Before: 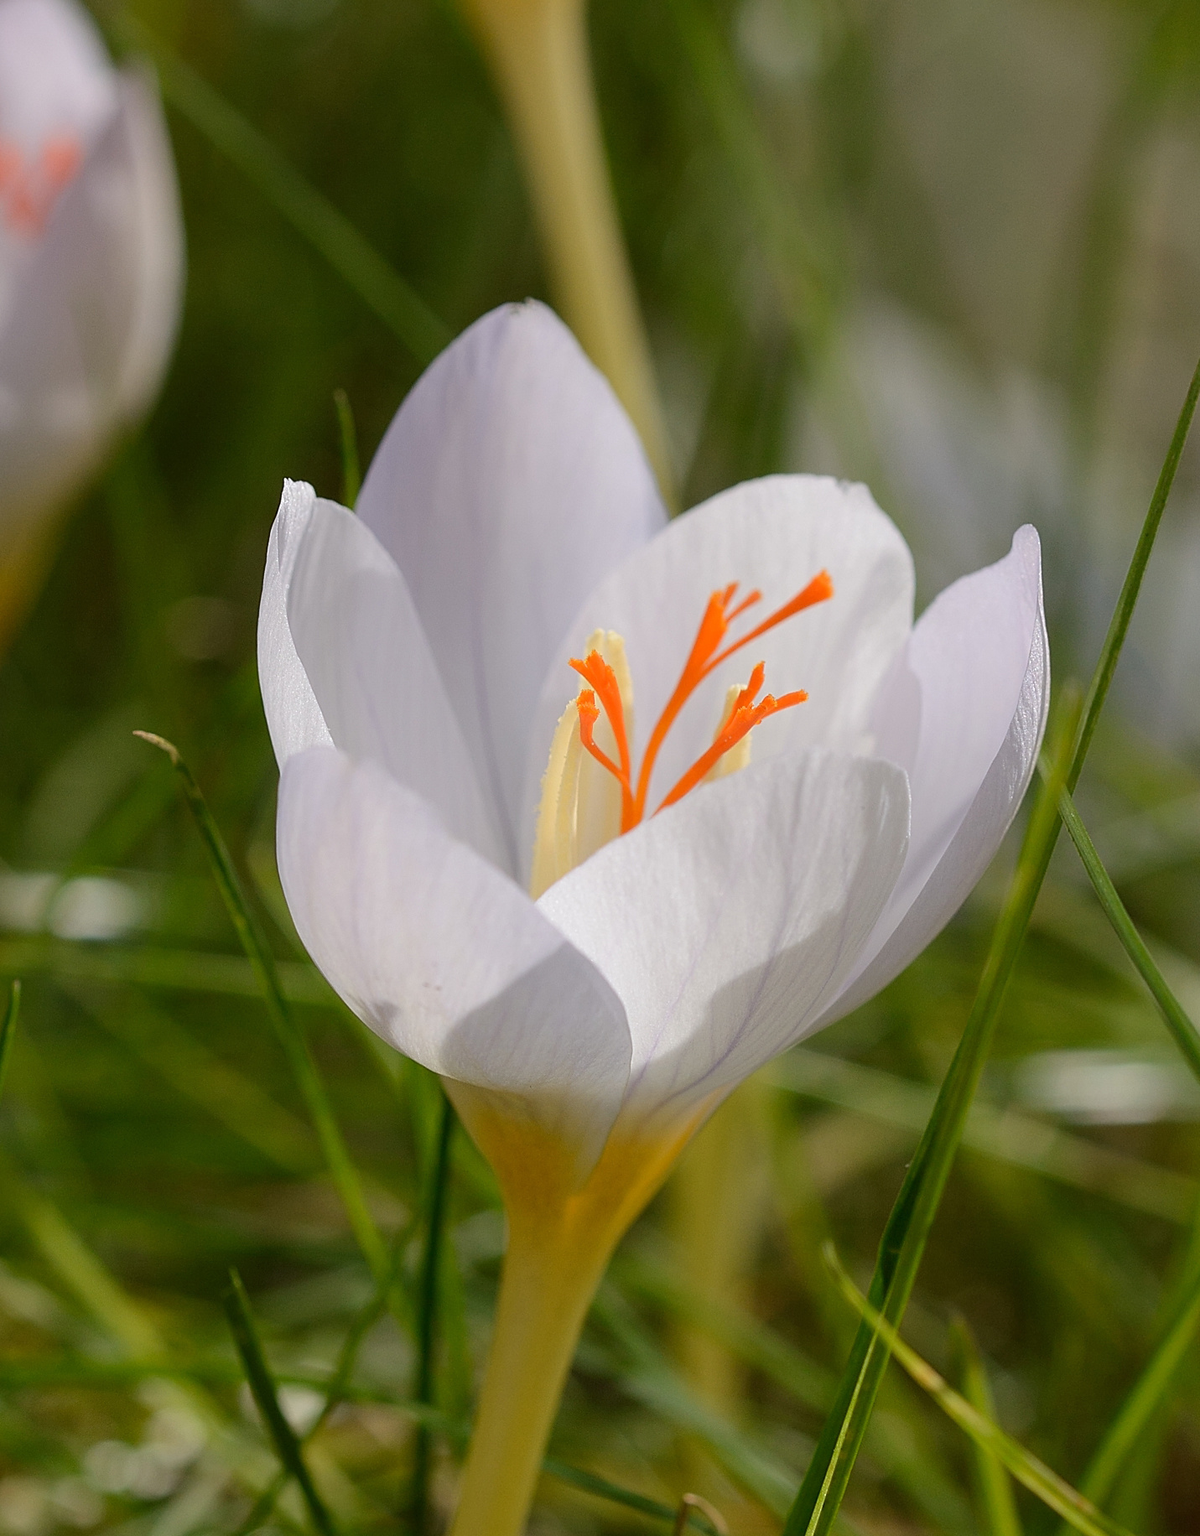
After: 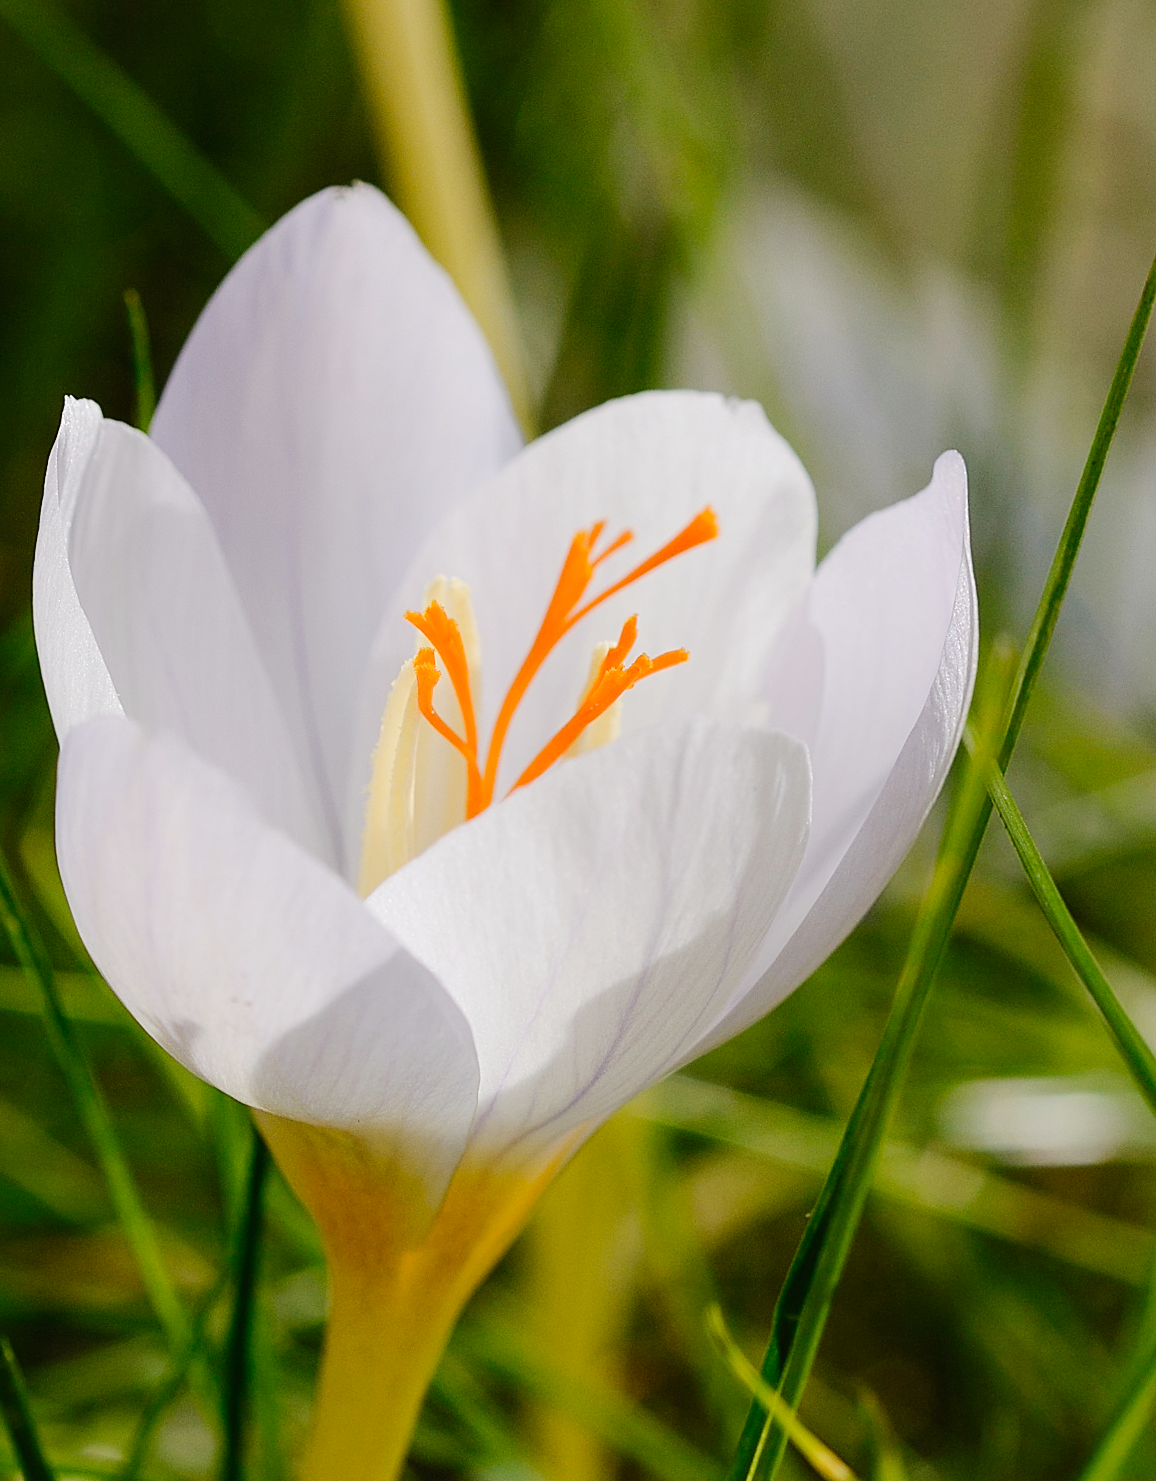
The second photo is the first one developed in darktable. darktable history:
crop: left 19.159%, top 9.58%, bottom 9.58%
tone curve: curves: ch0 [(0, 0) (0.003, 0.002) (0.011, 0.006) (0.025, 0.012) (0.044, 0.021) (0.069, 0.027) (0.1, 0.035) (0.136, 0.06) (0.177, 0.108) (0.224, 0.173) (0.277, 0.26) (0.335, 0.353) (0.399, 0.453) (0.468, 0.555) (0.543, 0.641) (0.623, 0.724) (0.709, 0.792) (0.801, 0.857) (0.898, 0.918) (1, 1)], preserve colors none
